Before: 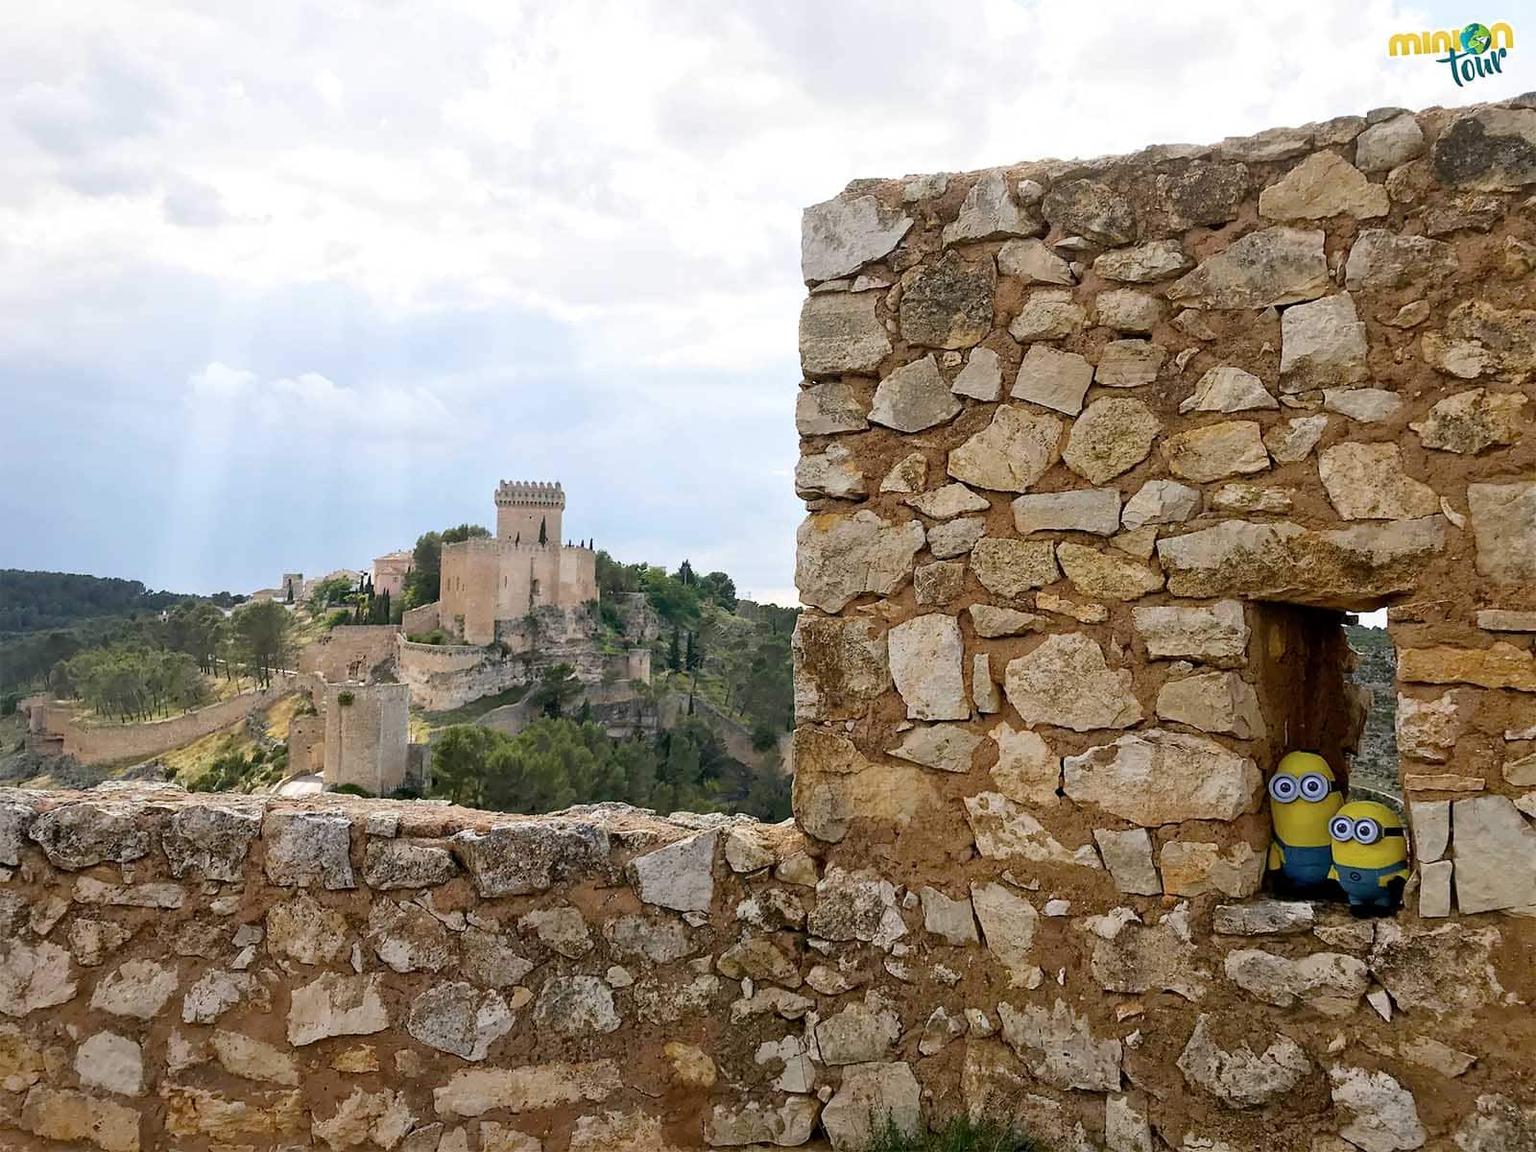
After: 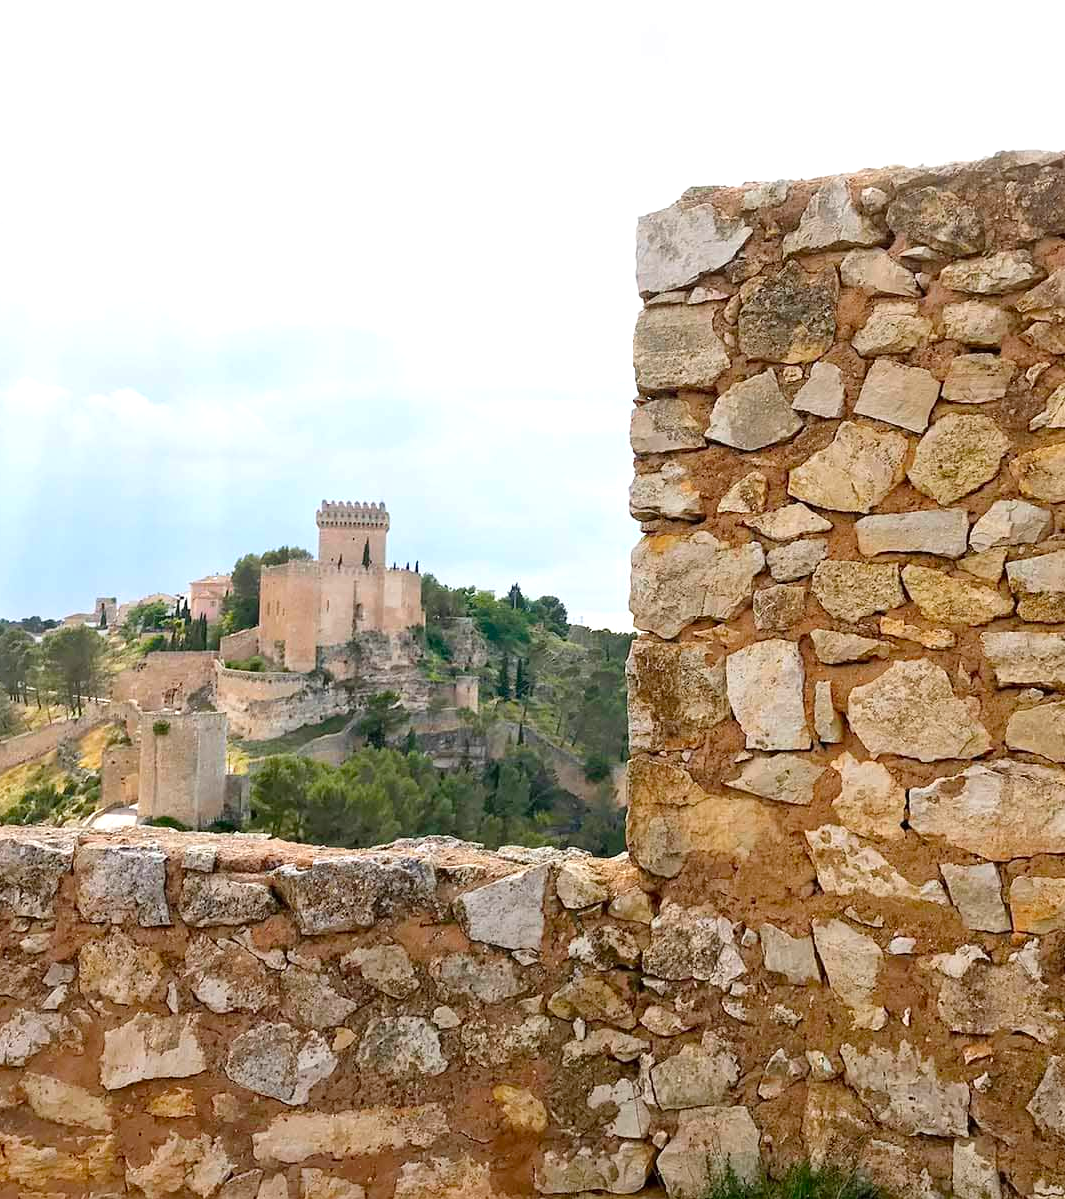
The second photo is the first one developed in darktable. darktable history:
crop and rotate: left 12.448%, right 20.957%
levels: levels [0, 0.435, 0.917]
